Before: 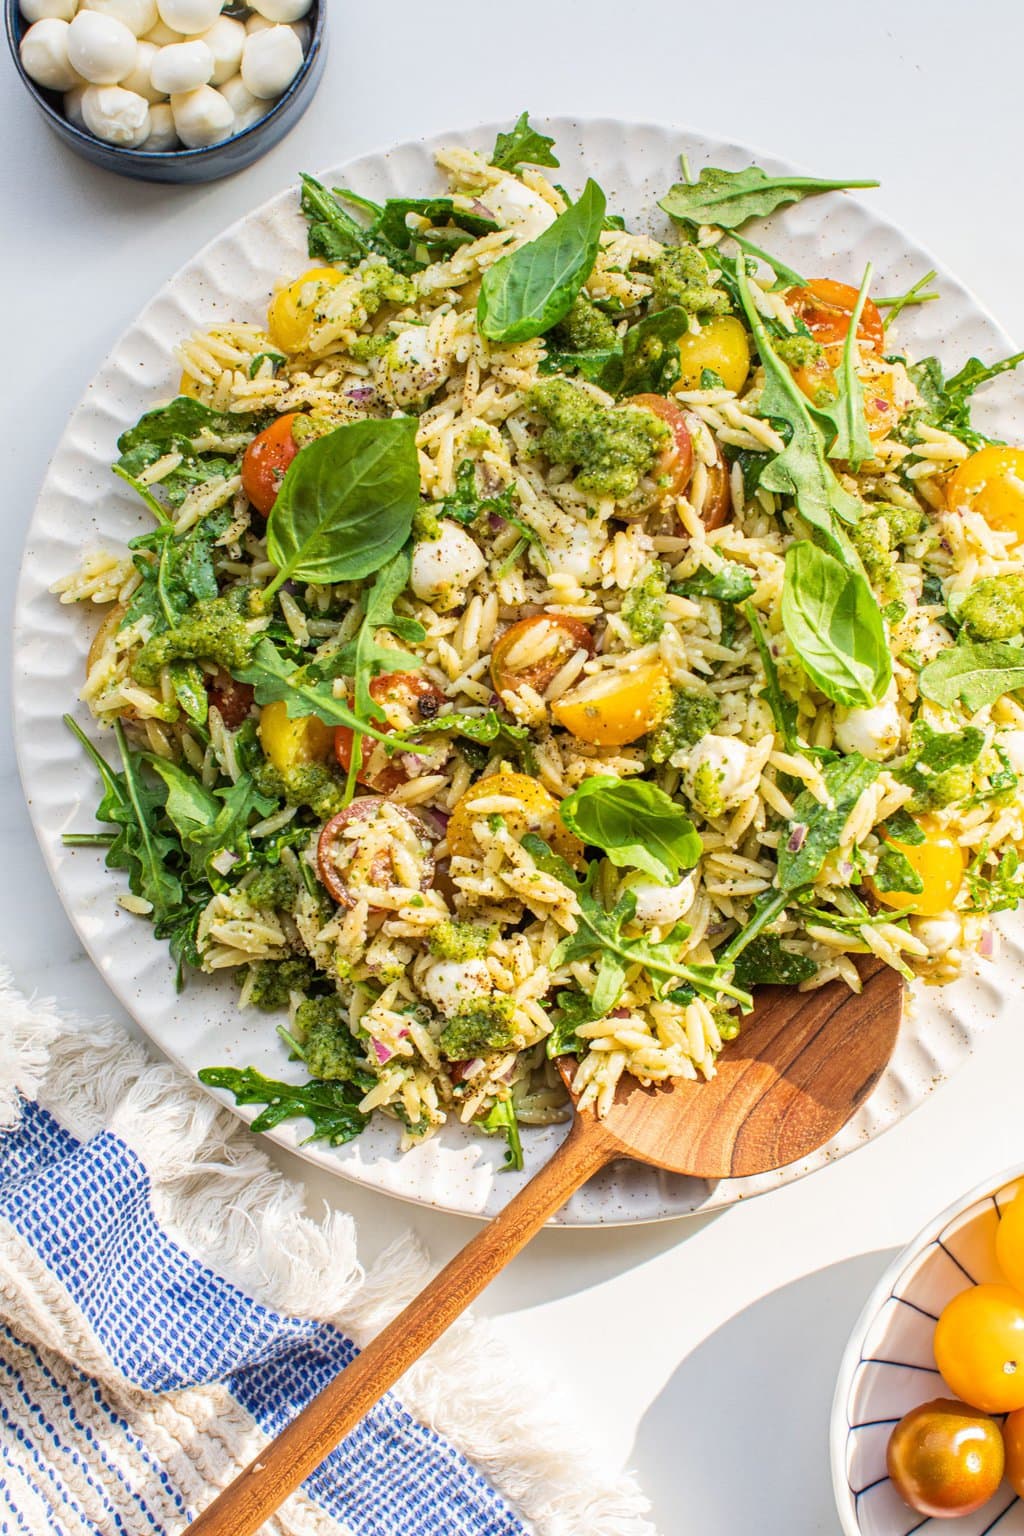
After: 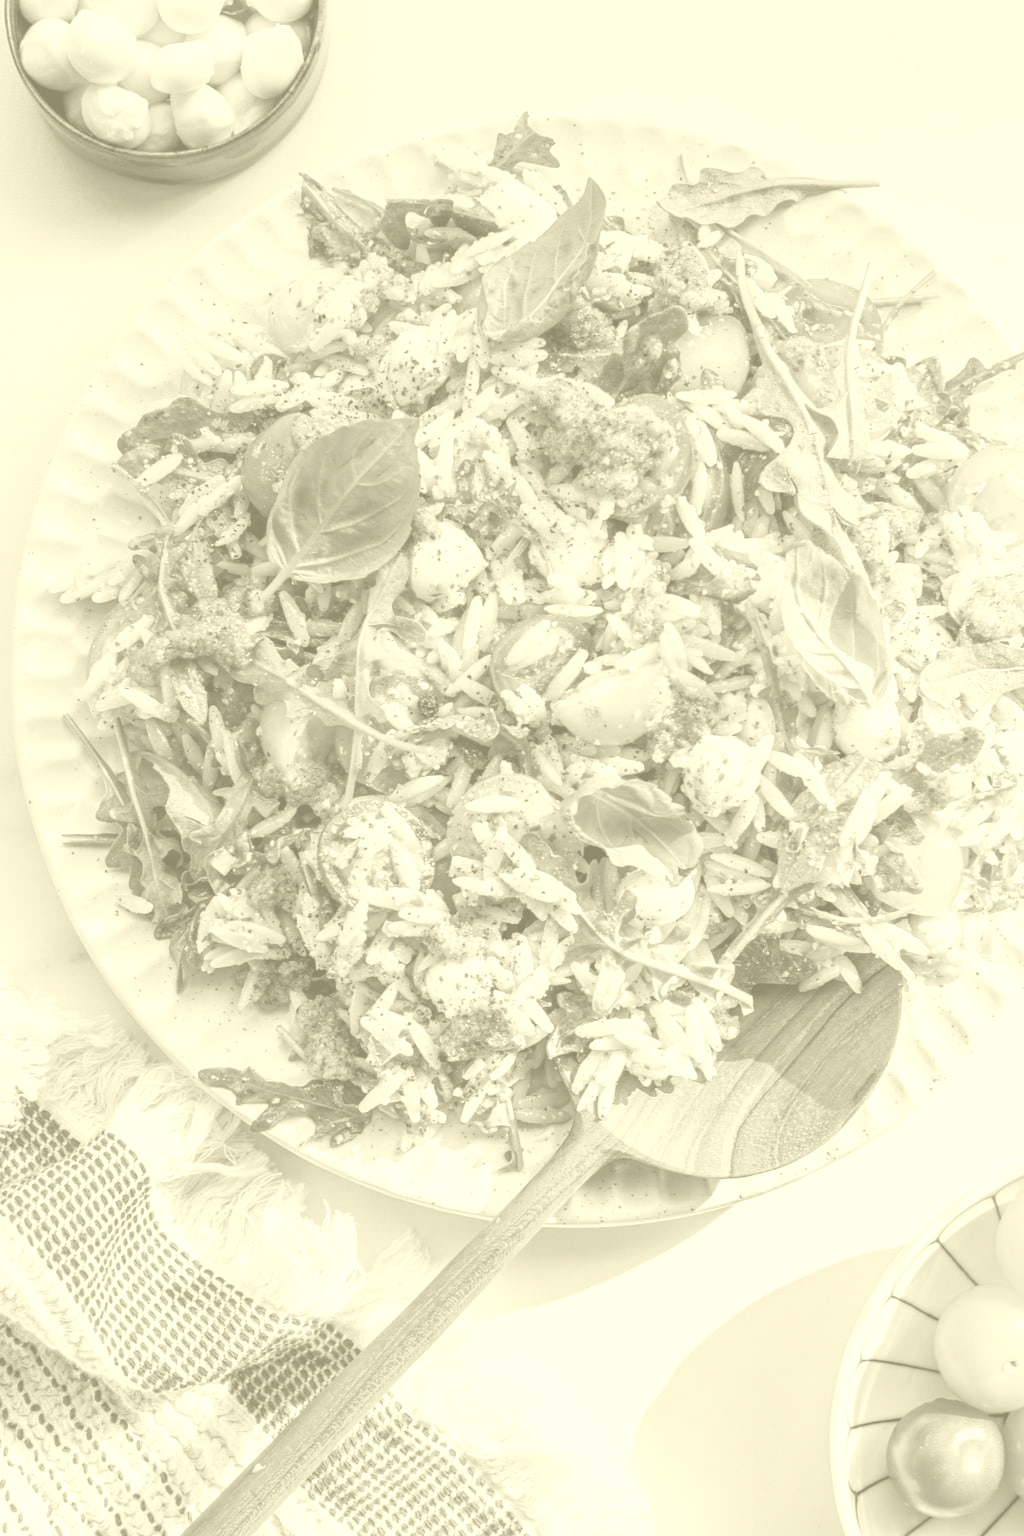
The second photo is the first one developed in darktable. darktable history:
exposure: black level correction 0.001, compensate highlight preservation false
colorize: hue 43.2°, saturation 40%, version 1
